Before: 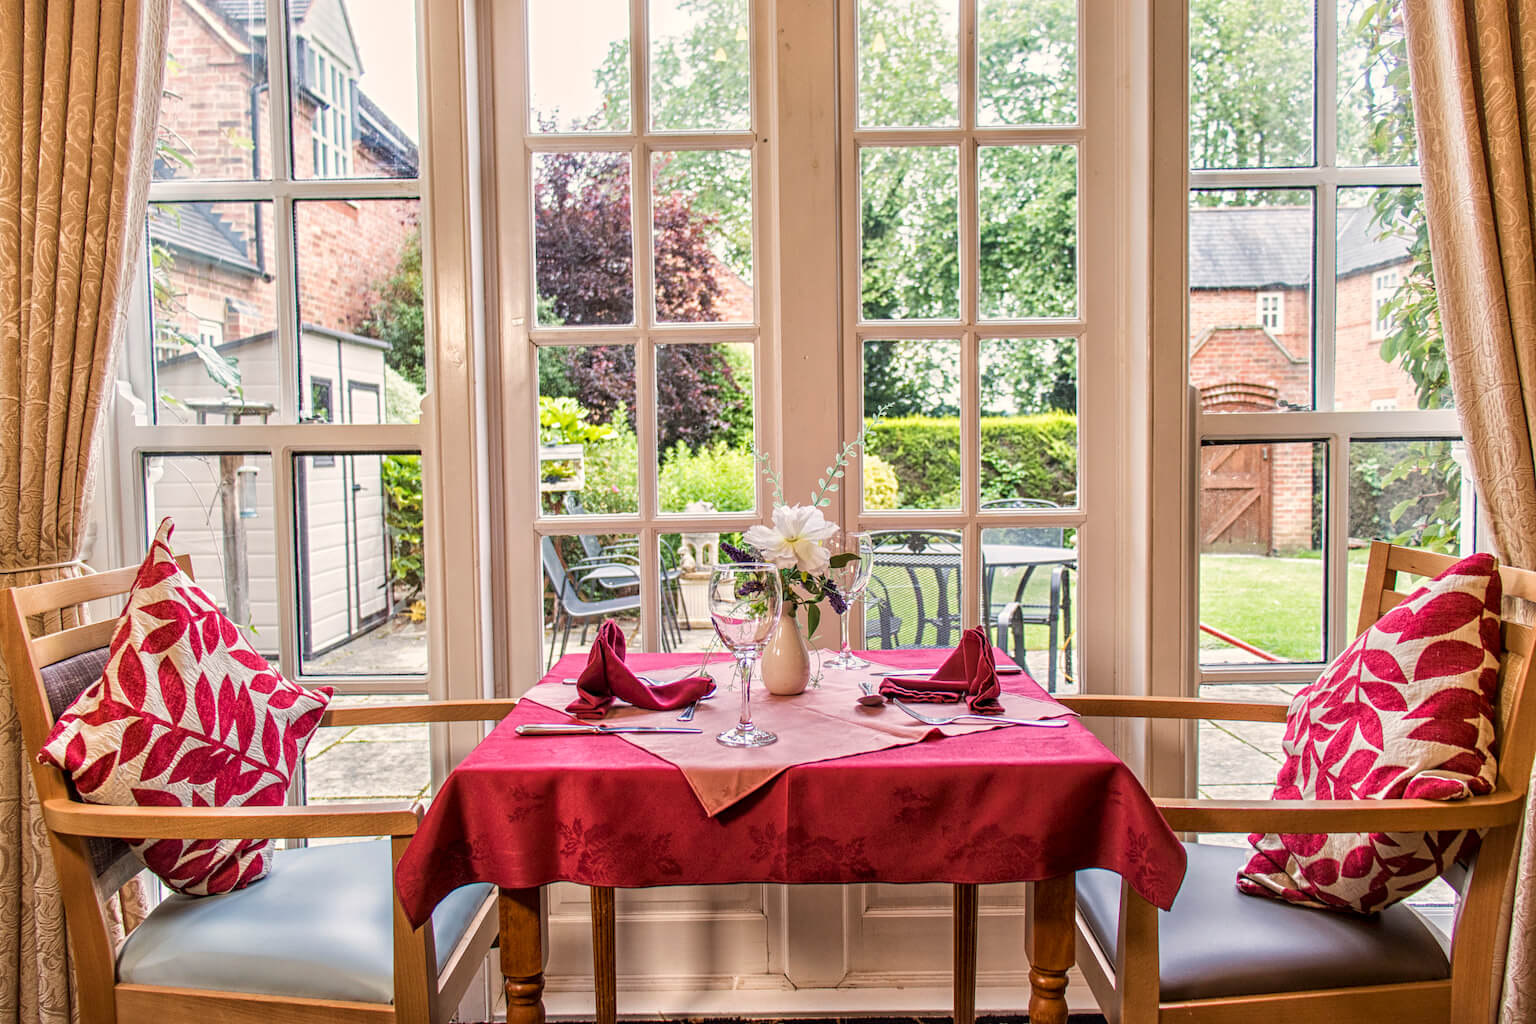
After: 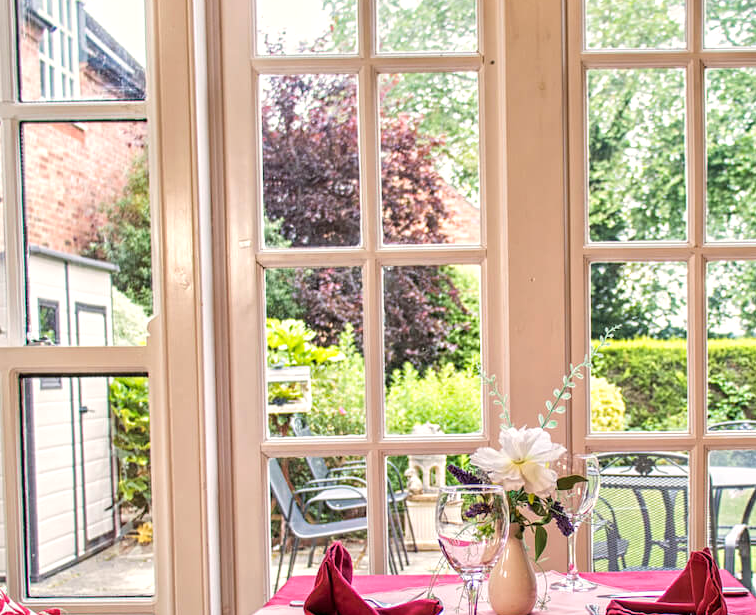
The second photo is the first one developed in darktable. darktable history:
exposure: exposure 0.2 EV, compensate highlight preservation false
tone equalizer: on, module defaults
crop: left 17.835%, top 7.675%, right 32.881%, bottom 32.213%
